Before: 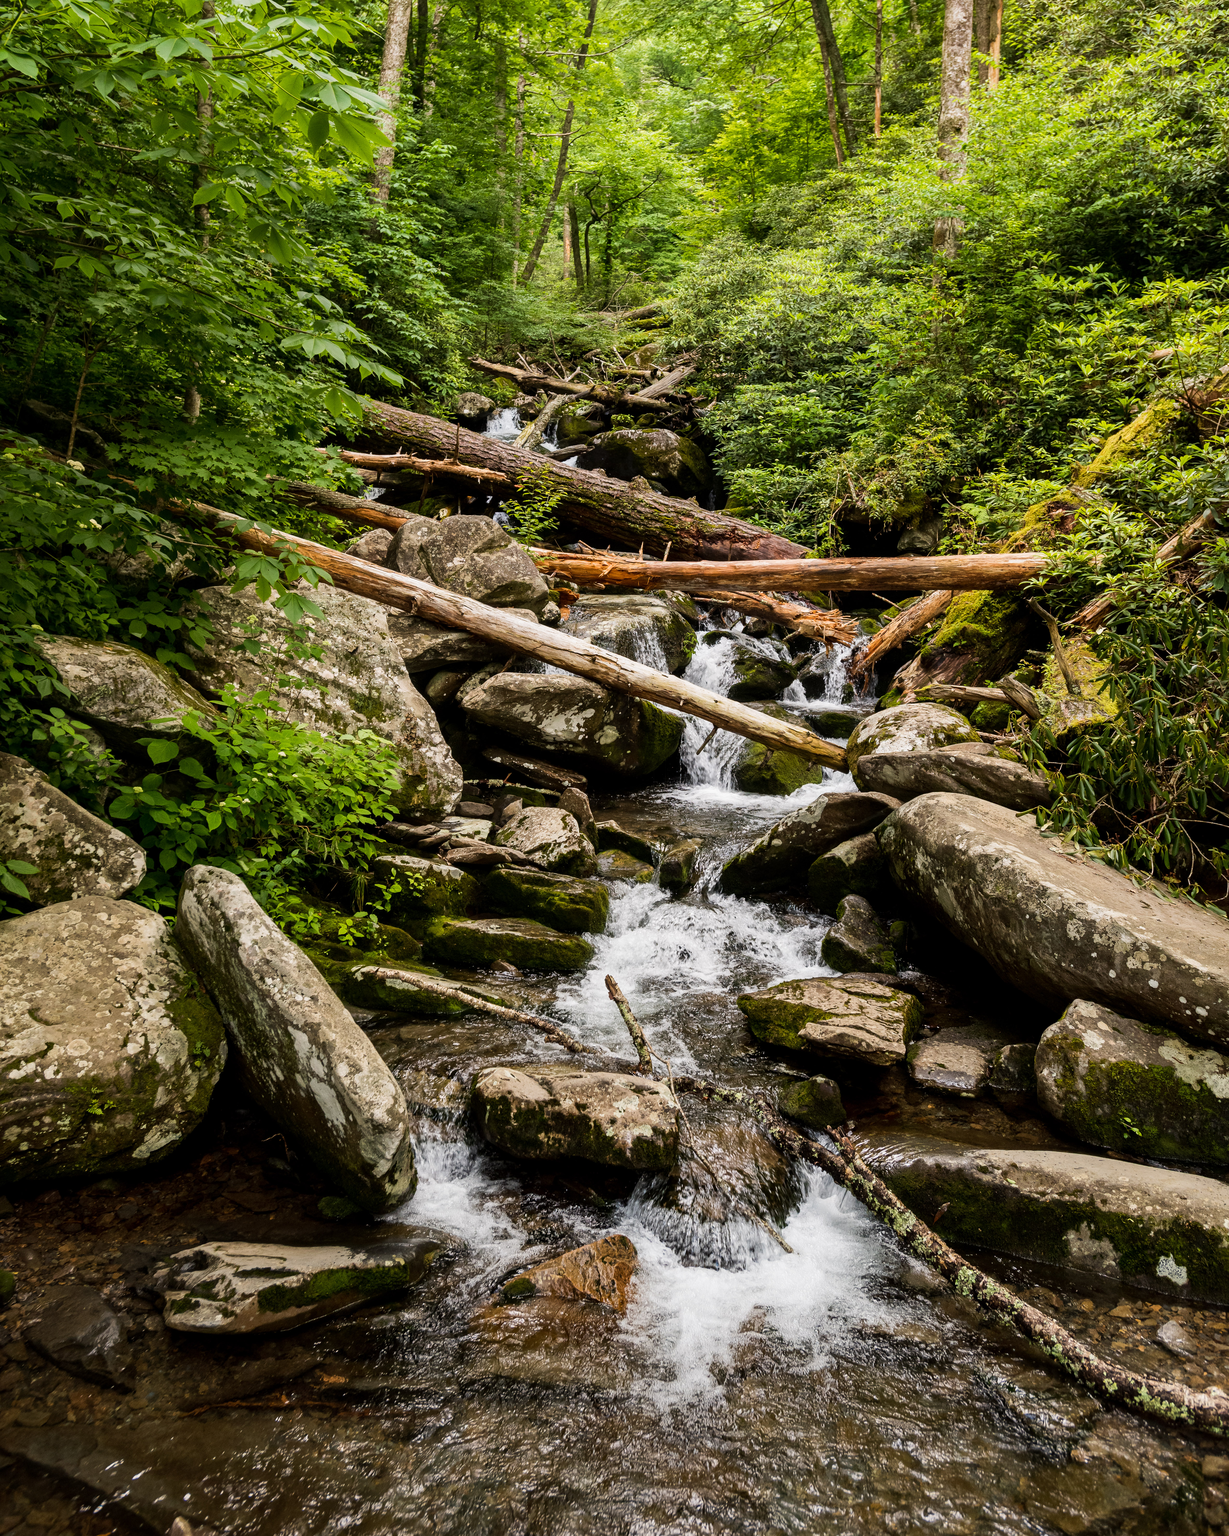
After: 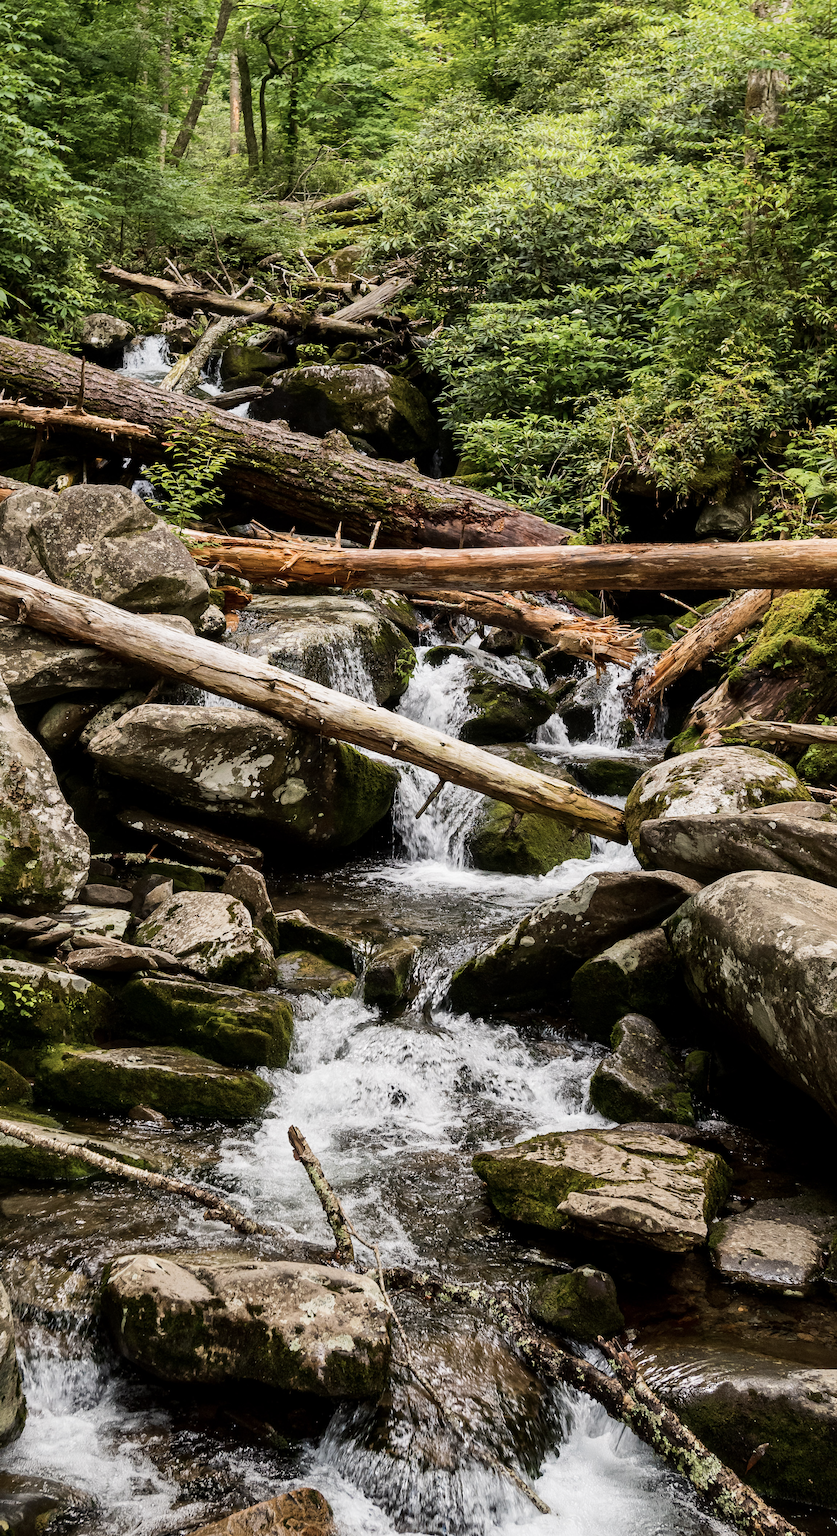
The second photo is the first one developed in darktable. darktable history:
contrast brightness saturation: contrast 0.06, brightness -0.013, saturation -0.211
crop: left 32.445%, top 10.933%, right 18.688%, bottom 17.34%
